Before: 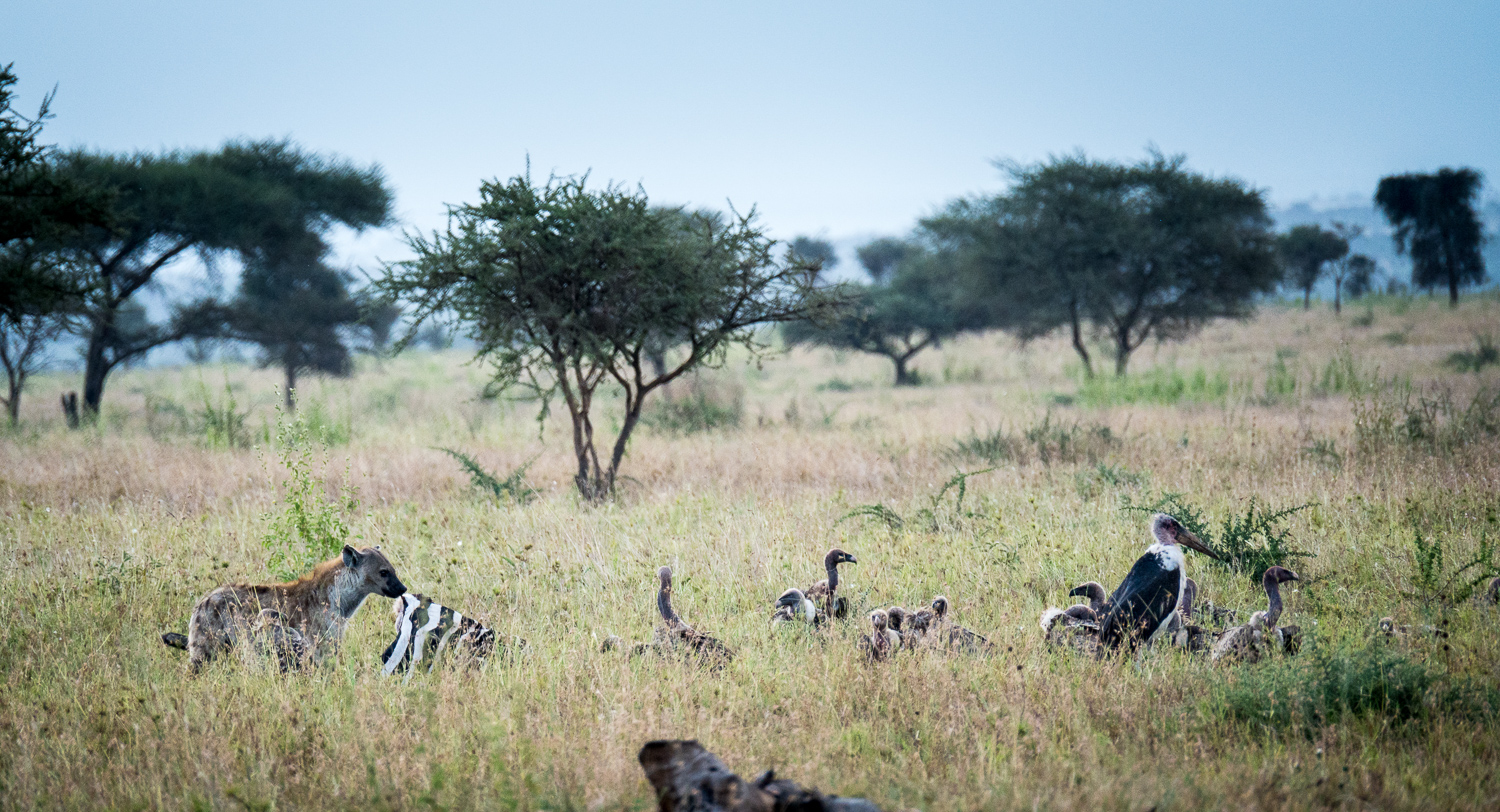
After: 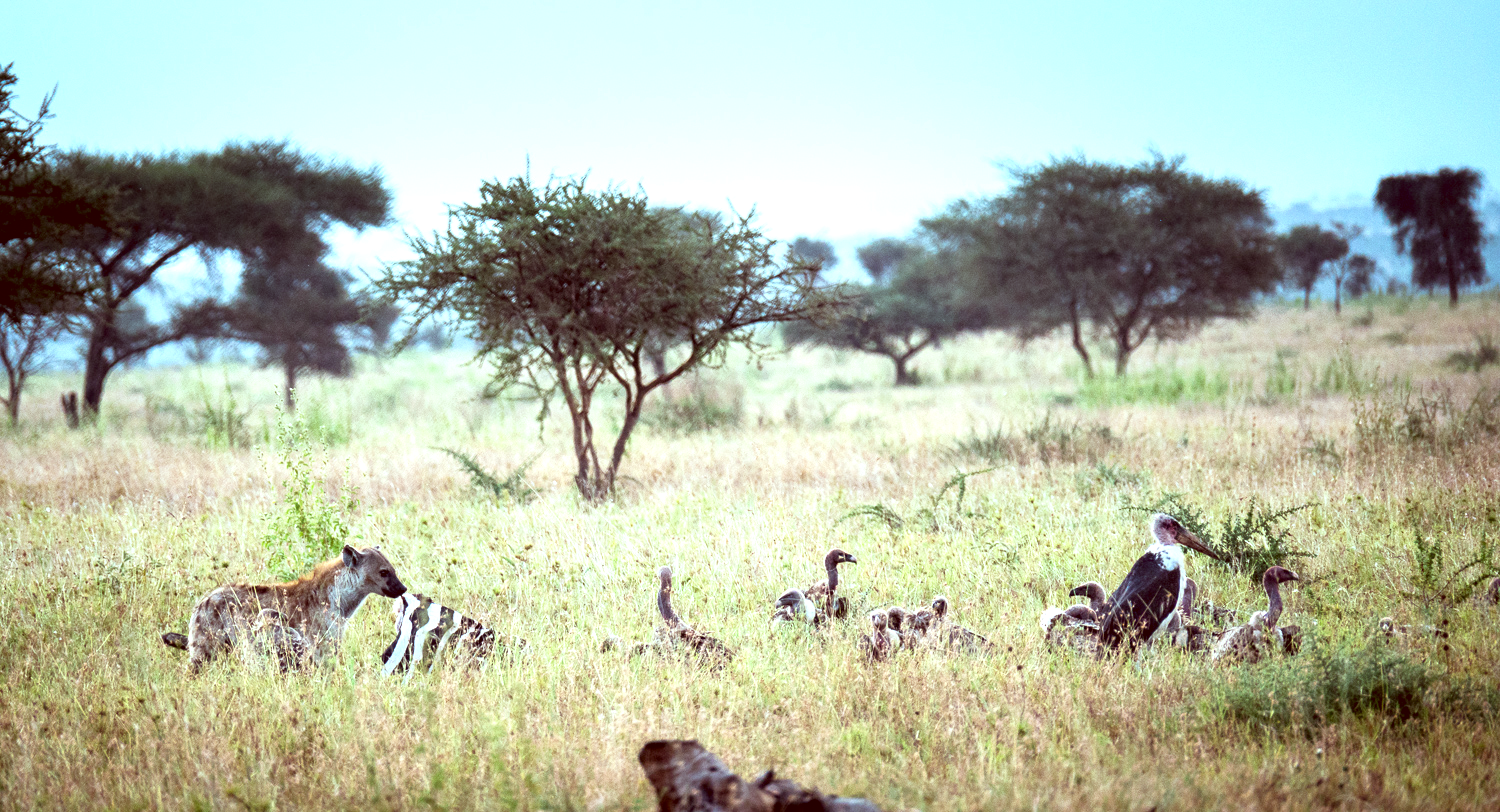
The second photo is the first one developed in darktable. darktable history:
exposure: exposure 0.785 EV, compensate highlight preservation false
color correction: highlights a* -7.23, highlights b* -0.161, shadows a* 20.08, shadows b* 11.73
